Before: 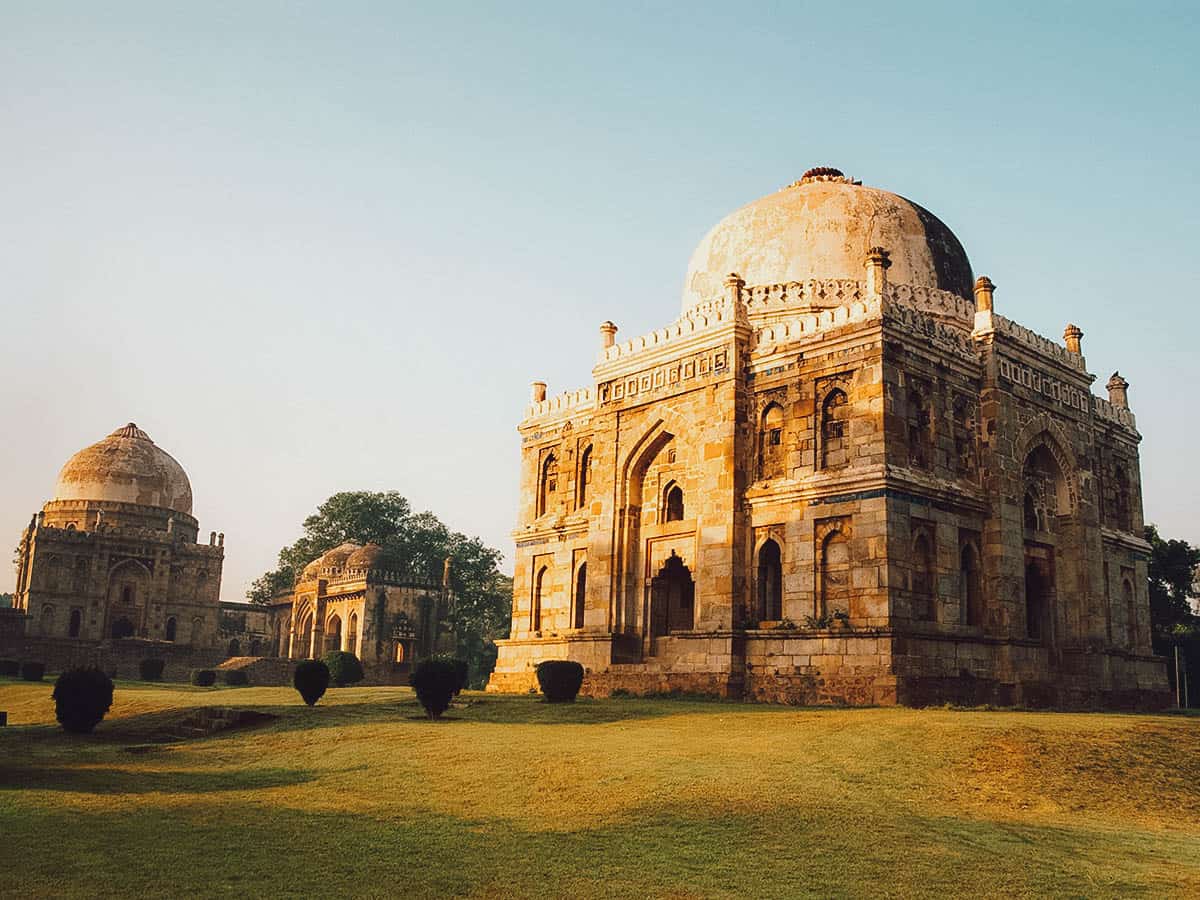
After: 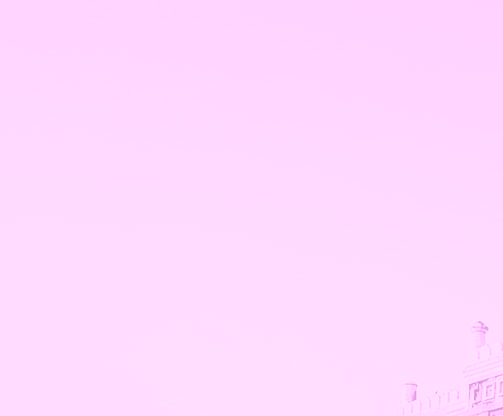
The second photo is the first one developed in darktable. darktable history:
crop and rotate: left 10.817%, top 0.062%, right 47.194%, bottom 53.626%
color zones: curves: ch1 [(0.235, 0.558) (0.75, 0.5)]; ch2 [(0.25, 0.462) (0.749, 0.457)], mix 25.94%
colorize: hue 331.2°, saturation 75%, source mix 30.28%, lightness 70.52%, version 1
